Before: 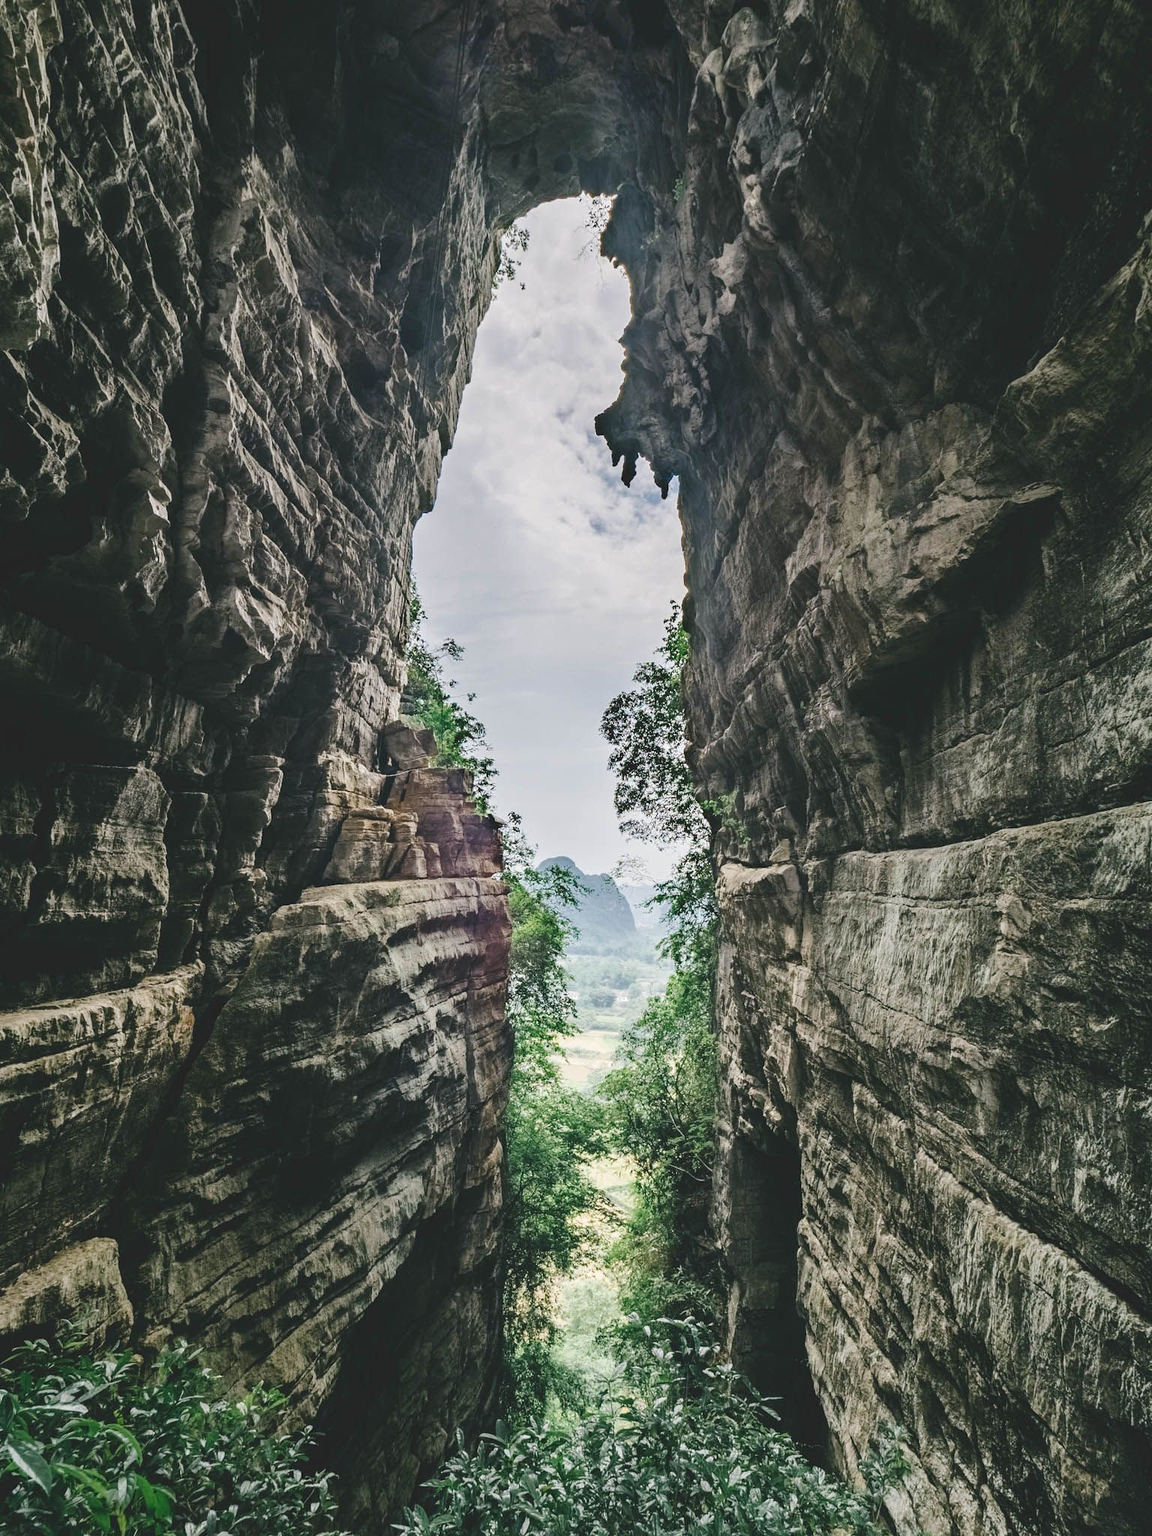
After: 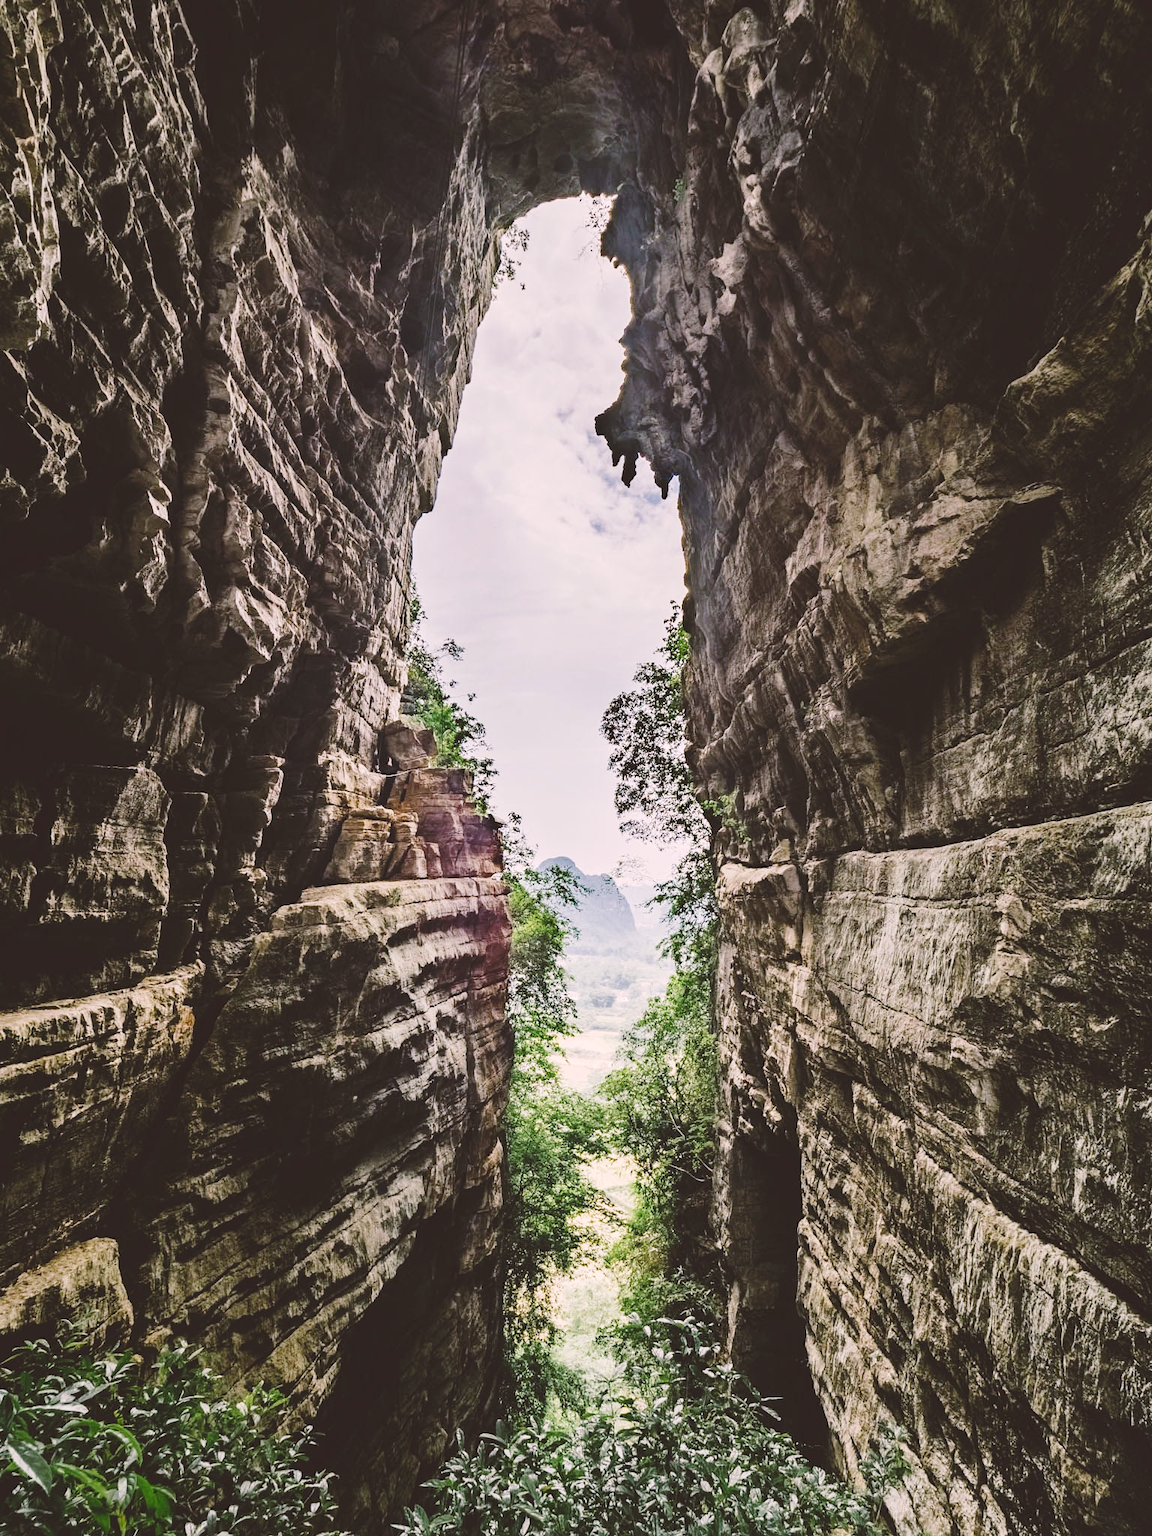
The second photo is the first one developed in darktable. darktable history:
tone curve: curves: ch0 [(0, 0) (0.003, 0.077) (0.011, 0.079) (0.025, 0.085) (0.044, 0.095) (0.069, 0.109) (0.1, 0.124) (0.136, 0.142) (0.177, 0.169) (0.224, 0.207) (0.277, 0.267) (0.335, 0.347) (0.399, 0.442) (0.468, 0.54) (0.543, 0.635) (0.623, 0.726) (0.709, 0.813) (0.801, 0.882) (0.898, 0.934) (1, 1)], preserve colors none
color look up table: target L [92.1, 89.56, 84.6, 82.3, 79.3, 74.32, 67.2, 68.54, 62.05, 53.53, 44.69, 46.13, 28.18, 200.69, 93.04, 77.54, 75.87, 54.91, 59.26, 52.08, 48.73, 57.49, 54.19, 48.94, 47.6, 43.02, 40.02, 30.35, 26.42, 15.56, 81.45, 74.58, 63.6, 71.27, 66.18, 59.62, 49.78, 50.69, 46.94, 35.27, 35.93, 16.17, 8.804, 2.676, 96.5, 71.85, 55.58, 48.78, 27.21], target a [-16.65, -26.2, -29.79, -55.47, -64.51, -11.08, -37.8, -4.281, -47.82, -31.31, -19.45, -8.394, -19.08, 0, 8.56, 16.07, 12.22, 56.01, 41.97, 56.55, 66.37, 35.3, 33.7, 6.002, 64.5, 57.35, 44.67, 9.728, 42.13, 37.59, 29.61, 36.27, 59.74, 40.91, 59.49, 13.17, 64.9, 21.36, 31.28, 46.99, 52.14, 39.47, 31.09, 17.7, 2.545, -19.71, 1.726, -9.448, 2.612], target b [83.17, 26.05, -3.476, 27.18, 68.39, 46, 33.64, 62.17, 52.49, 7.938, 40.28, 4.971, 36.38, -0.001, 26.37, 41.22, 71.9, 11.46, 56.76, 39.19, 6.258, 54.21, 21.13, 33.92, 60.86, 36.65, 48.13, 18.65, 18.62, 19.68, -26.51, -17.94, -35.51, -42.52, -49.79, -5.982, -26.28, -71.19, -28.6, 1.206, -55.45, -54.54, -21.95, 3.861, -2.573, -29.53, -41.47, -16.1, -26.9], num patches 49
